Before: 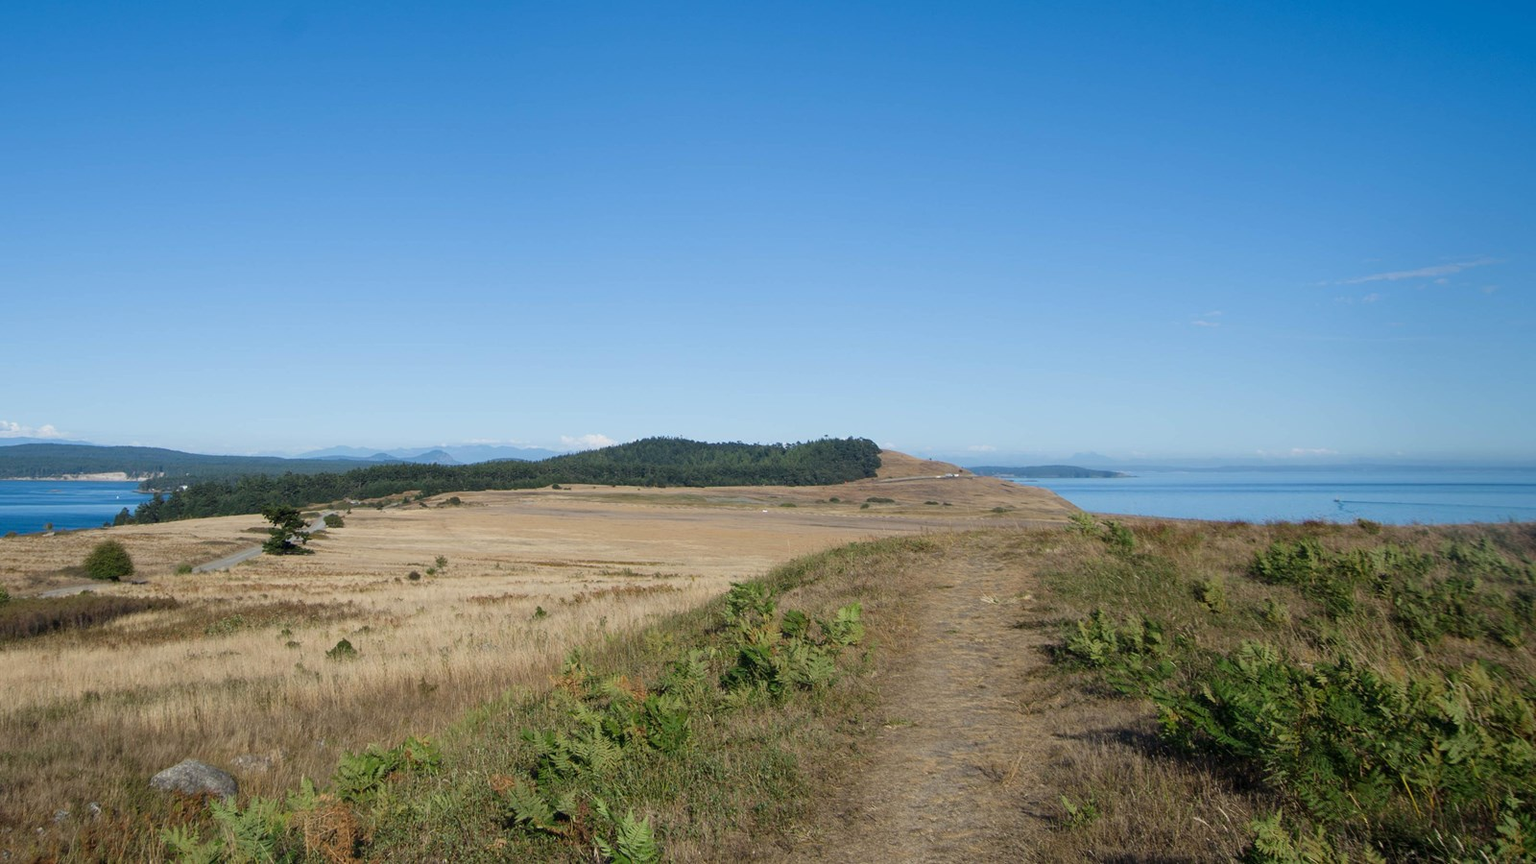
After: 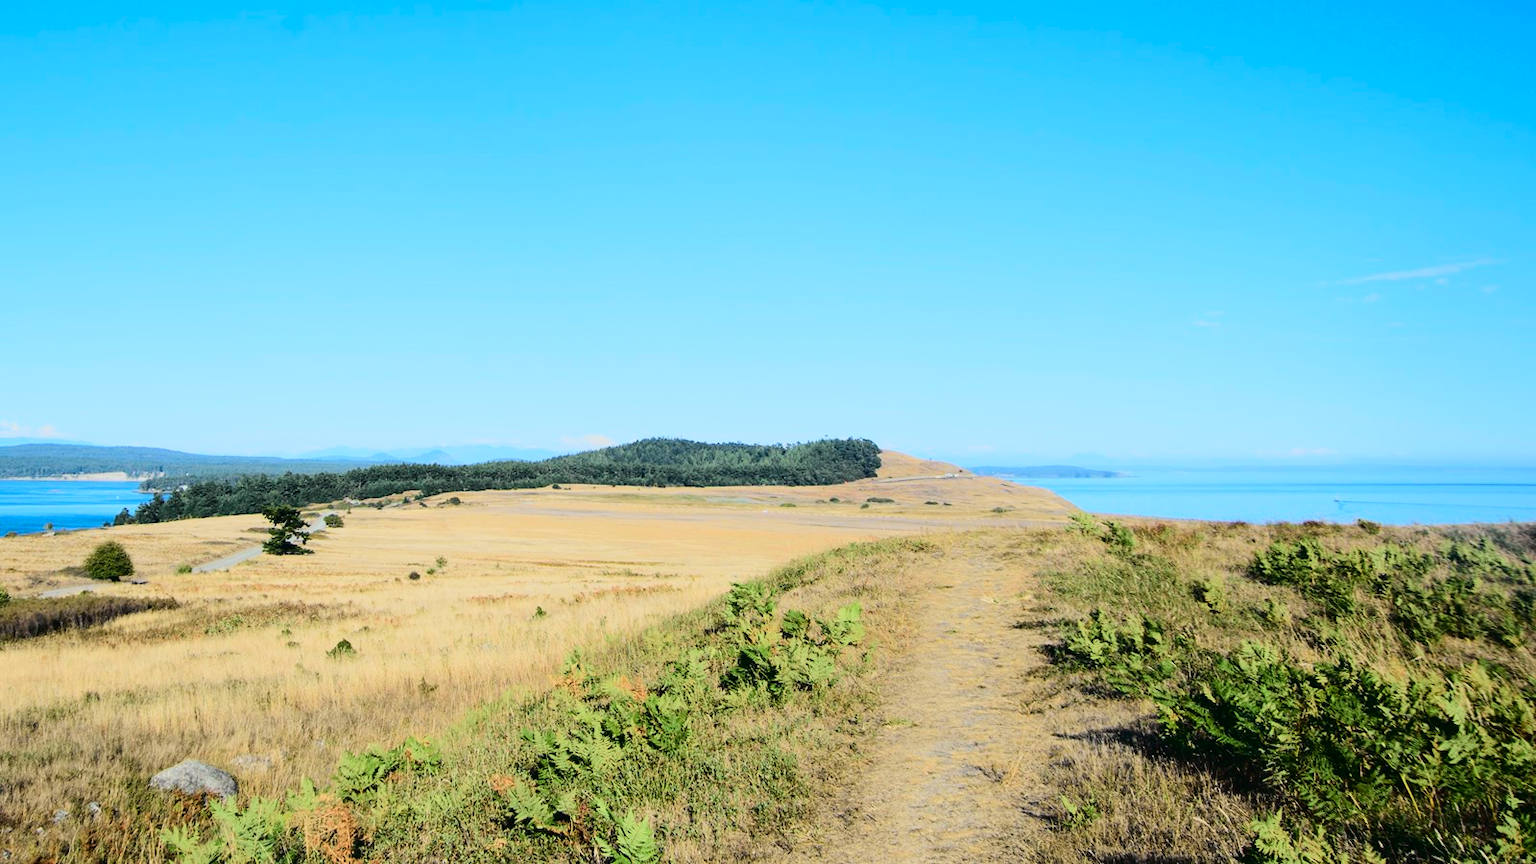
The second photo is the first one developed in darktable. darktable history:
base curve: curves: ch0 [(0, 0) (0.028, 0.03) (0.121, 0.232) (0.46, 0.748) (0.859, 0.968) (1, 1)]
tone curve: curves: ch0 [(0, 0.017) (0.091, 0.046) (0.298, 0.287) (0.439, 0.482) (0.64, 0.729) (0.785, 0.817) (0.995, 0.917)]; ch1 [(0, 0) (0.384, 0.365) (0.463, 0.447) (0.486, 0.474) (0.503, 0.497) (0.526, 0.52) (0.555, 0.564) (0.578, 0.595) (0.638, 0.644) (0.766, 0.773) (1, 1)]; ch2 [(0, 0) (0.374, 0.344) (0.449, 0.434) (0.501, 0.501) (0.528, 0.519) (0.569, 0.589) (0.61, 0.646) (0.666, 0.688) (1, 1)], color space Lab, independent channels, preserve colors none
